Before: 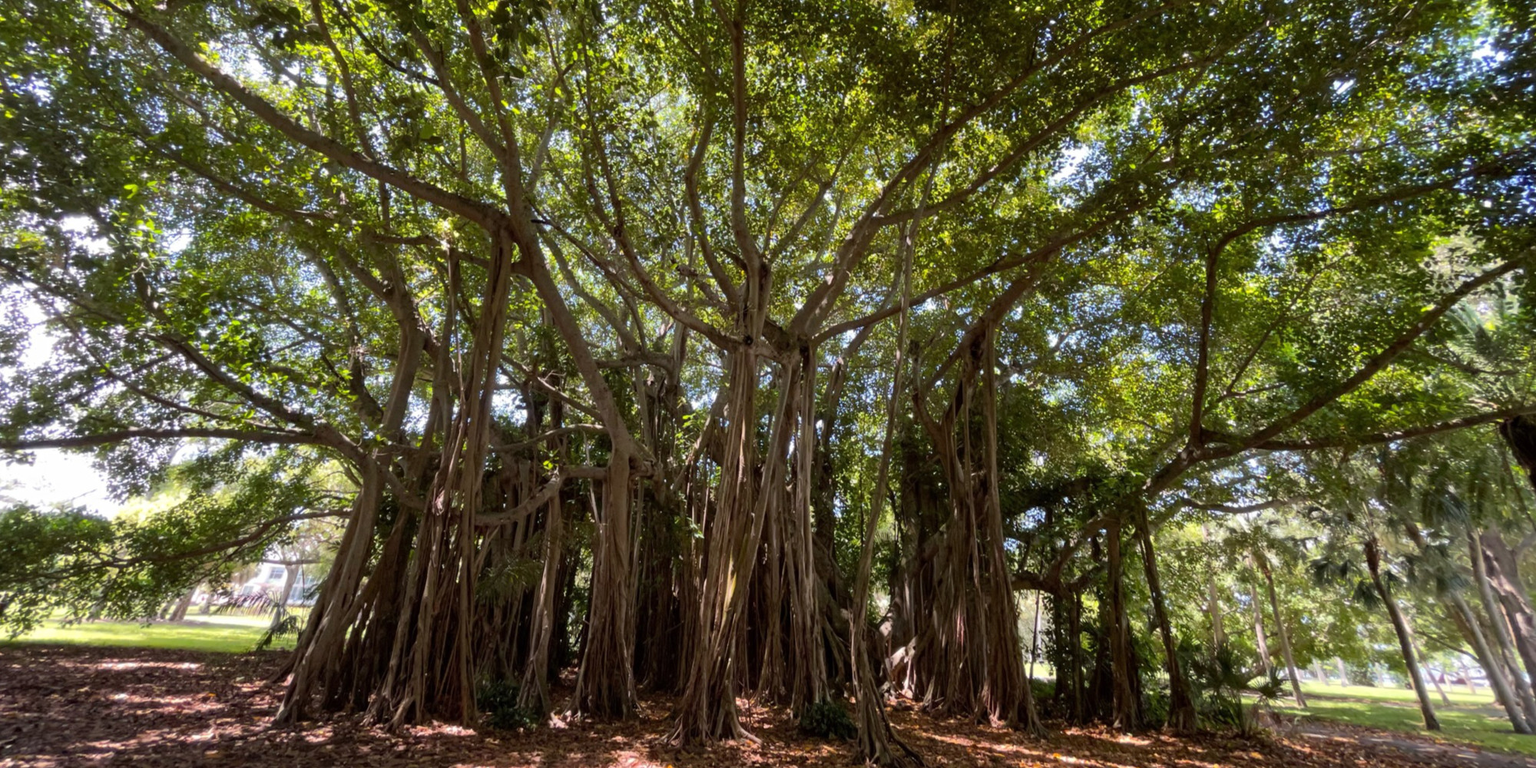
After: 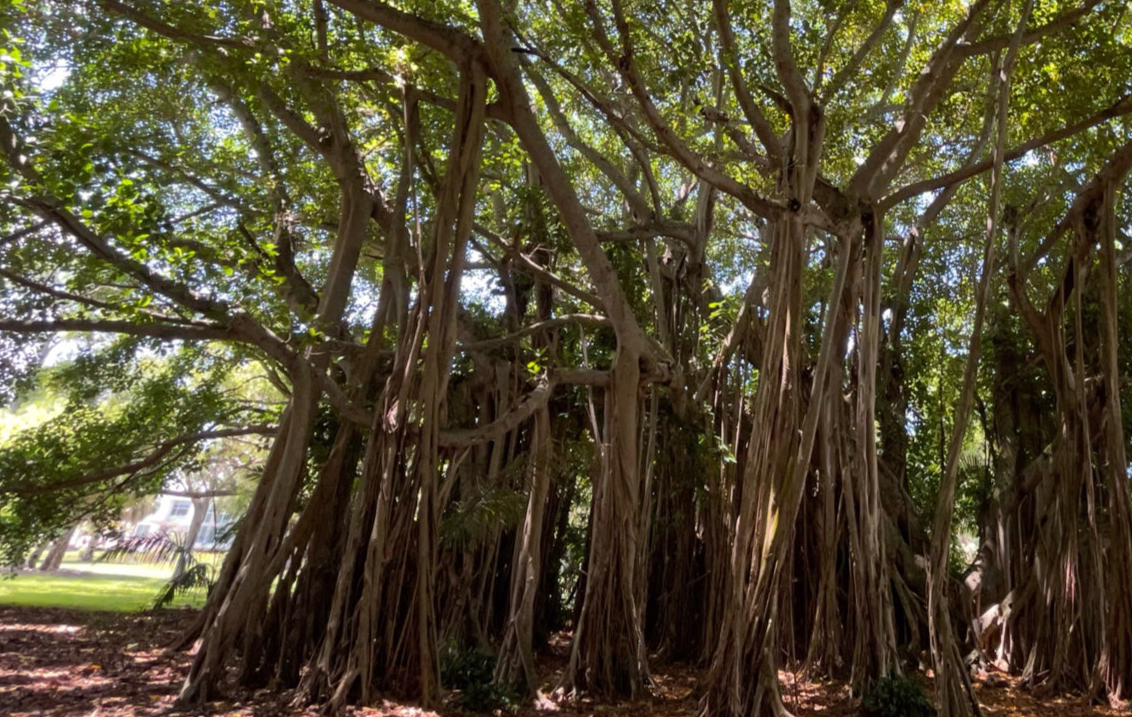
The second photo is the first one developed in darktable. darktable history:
crop: left 9.044%, top 23.893%, right 34.352%, bottom 4.361%
